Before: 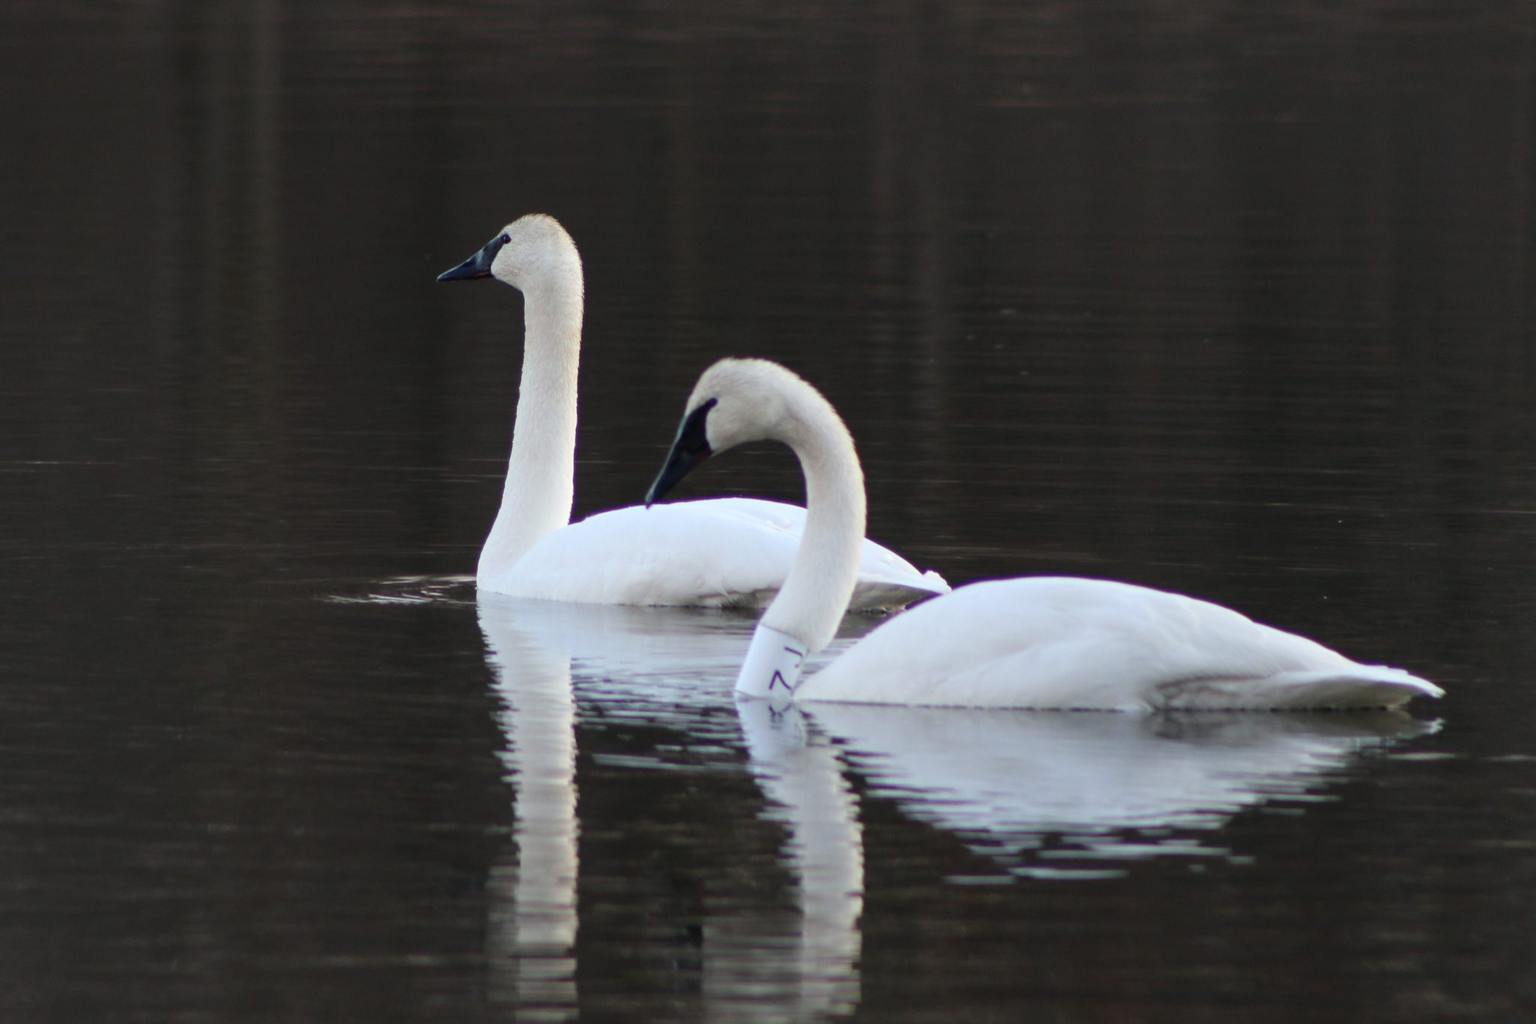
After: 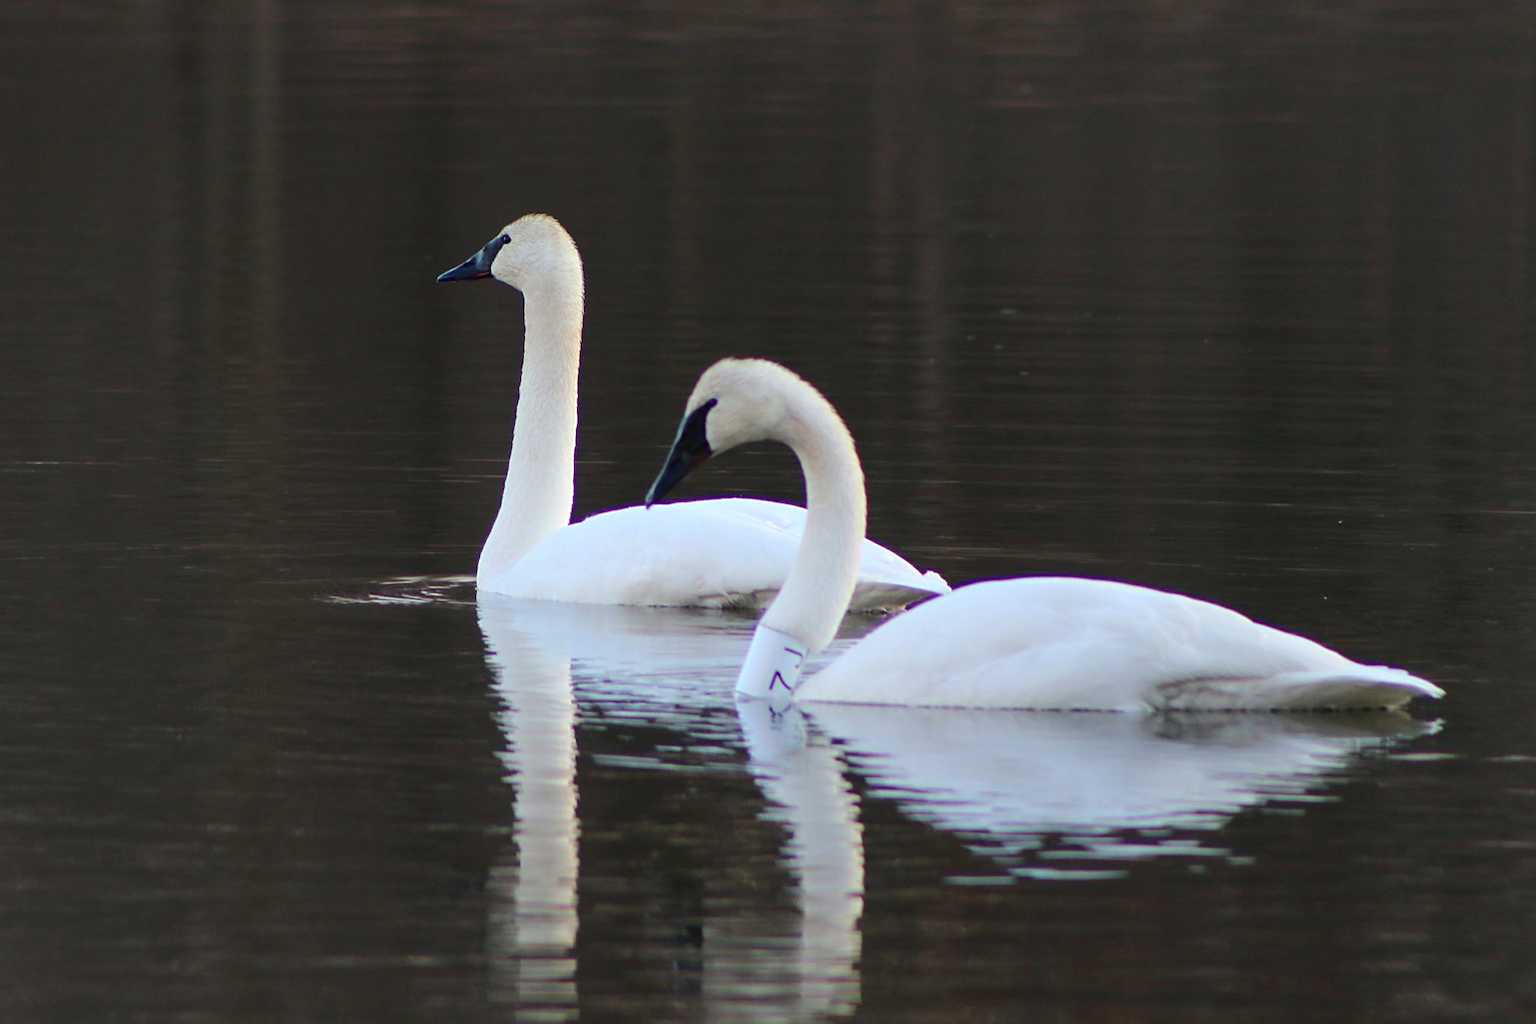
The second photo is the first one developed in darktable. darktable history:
color balance rgb: perceptual saturation grading › global saturation 25%, perceptual brilliance grading › mid-tones 10%, perceptual brilliance grading › shadows 15%, global vibrance 20%
sharpen: on, module defaults
